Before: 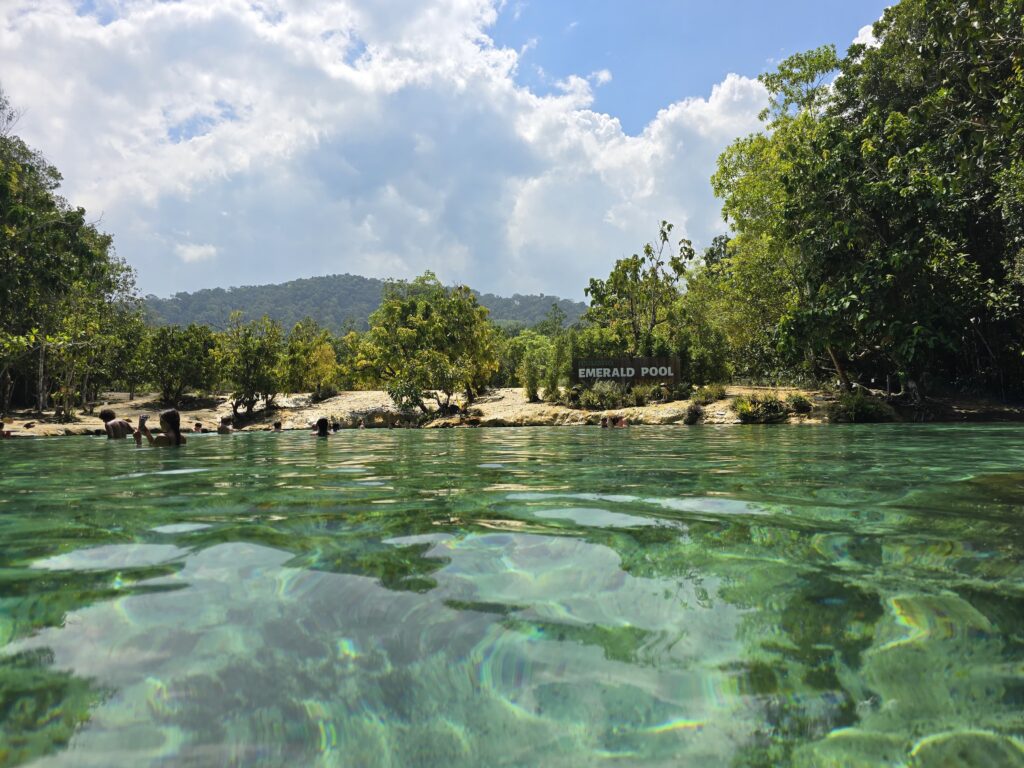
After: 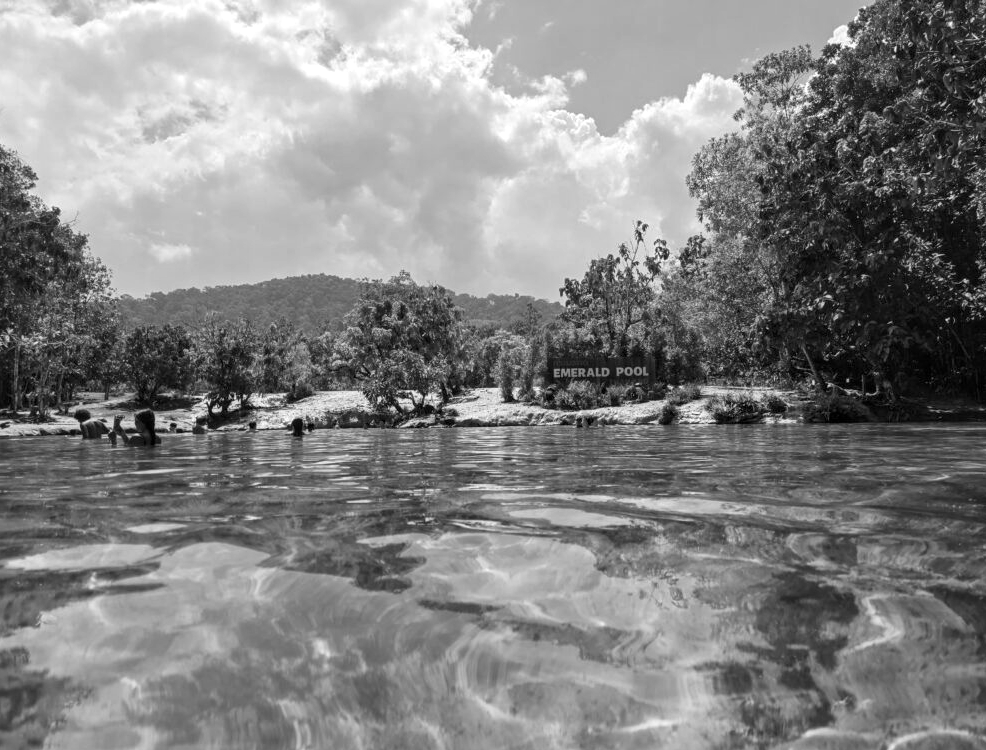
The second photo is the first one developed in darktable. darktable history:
crop and rotate: left 2.536%, right 1.107%, bottom 2.246%
monochrome: on, module defaults
local contrast: on, module defaults
